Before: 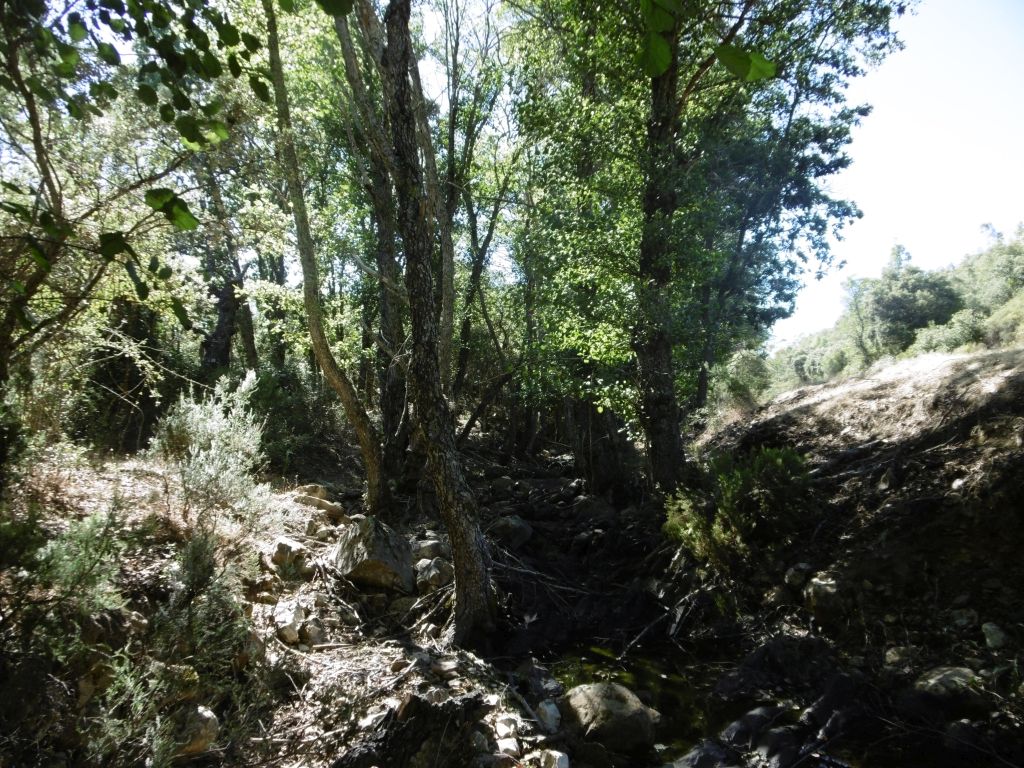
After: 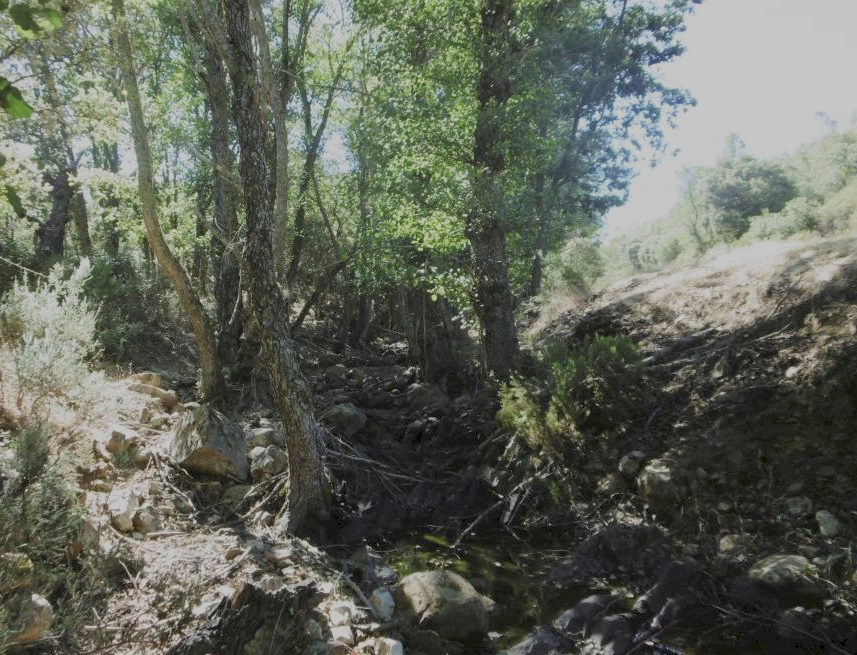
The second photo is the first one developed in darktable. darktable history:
crop: left 16.273%, top 14.655%
filmic rgb: black relative exposure -15.9 EV, white relative exposure 7.97 EV, hardness 4.1, latitude 50.02%, contrast 0.507, contrast in shadows safe
contrast brightness saturation: contrast 0.204, brightness 0.154, saturation 0.147
